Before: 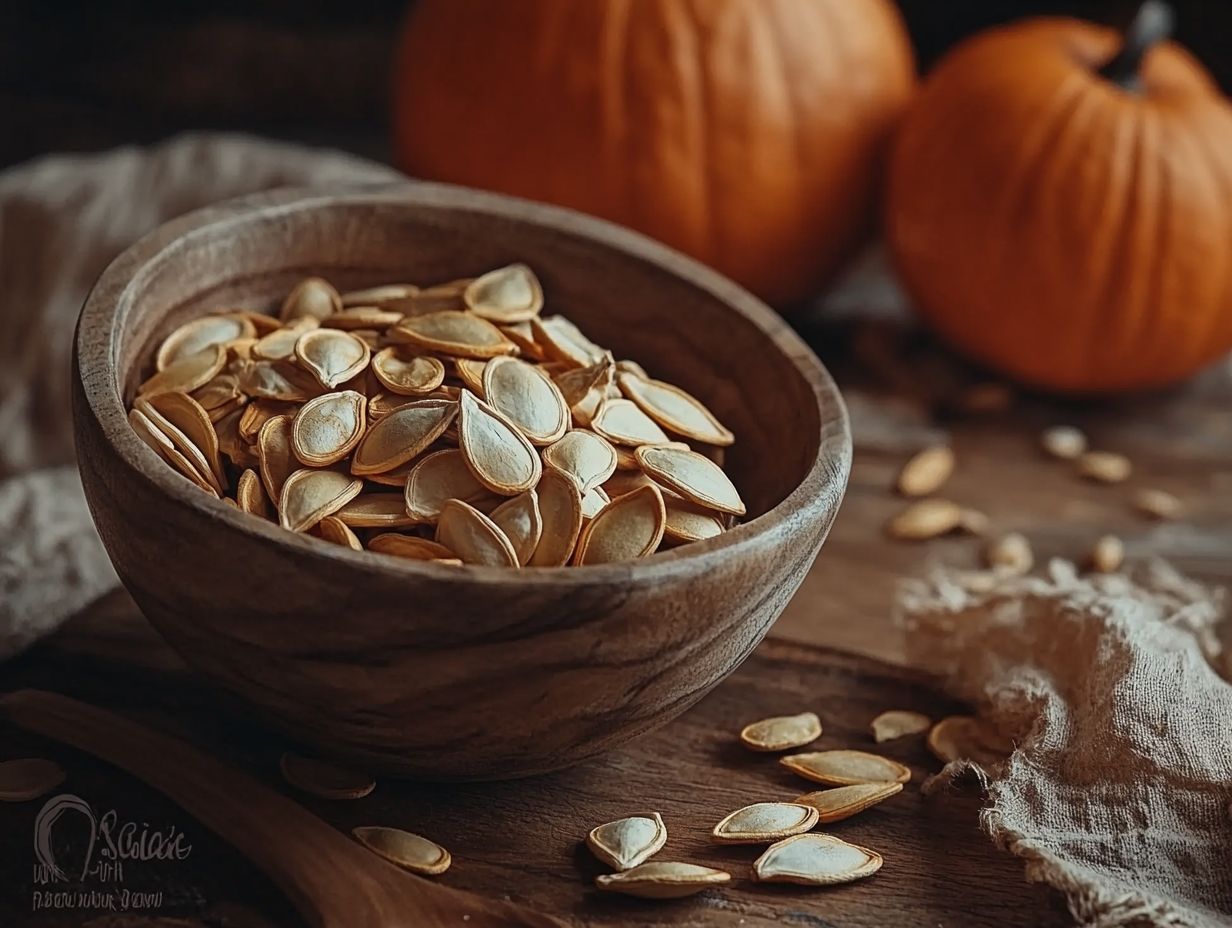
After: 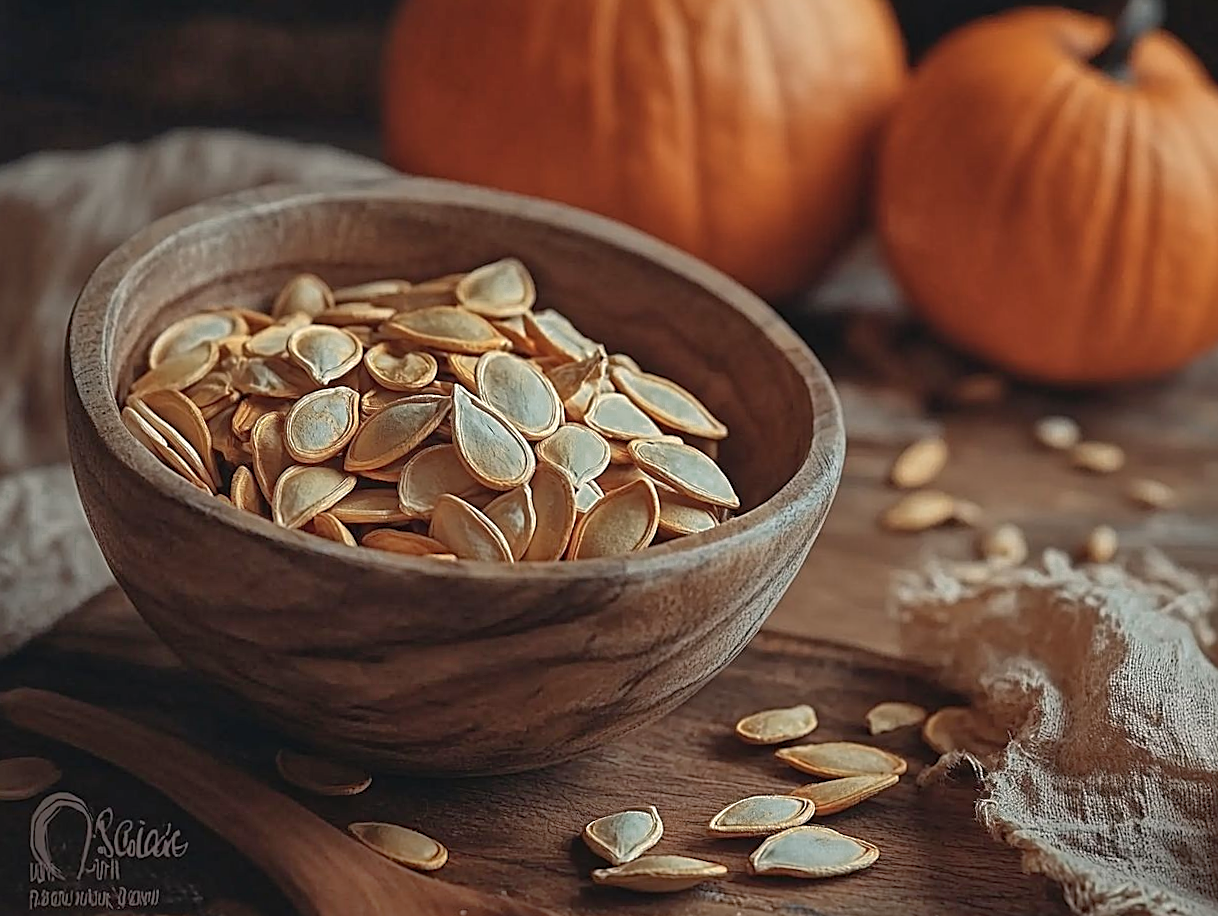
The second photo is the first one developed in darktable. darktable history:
contrast brightness saturation: saturation -0.05
sharpen: on, module defaults
rotate and perspective: rotation -0.45°, automatic cropping original format, crop left 0.008, crop right 0.992, crop top 0.012, crop bottom 0.988
exposure: exposure 0.207 EV, compensate highlight preservation false
tone equalizer: on, module defaults
color zones: curves: ch0 [(0.25, 0.5) (0.347, 0.092) (0.75, 0.5)]; ch1 [(0.25, 0.5) (0.33, 0.51) (0.75, 0.5)]
shadows and highlights: on, module defaults
